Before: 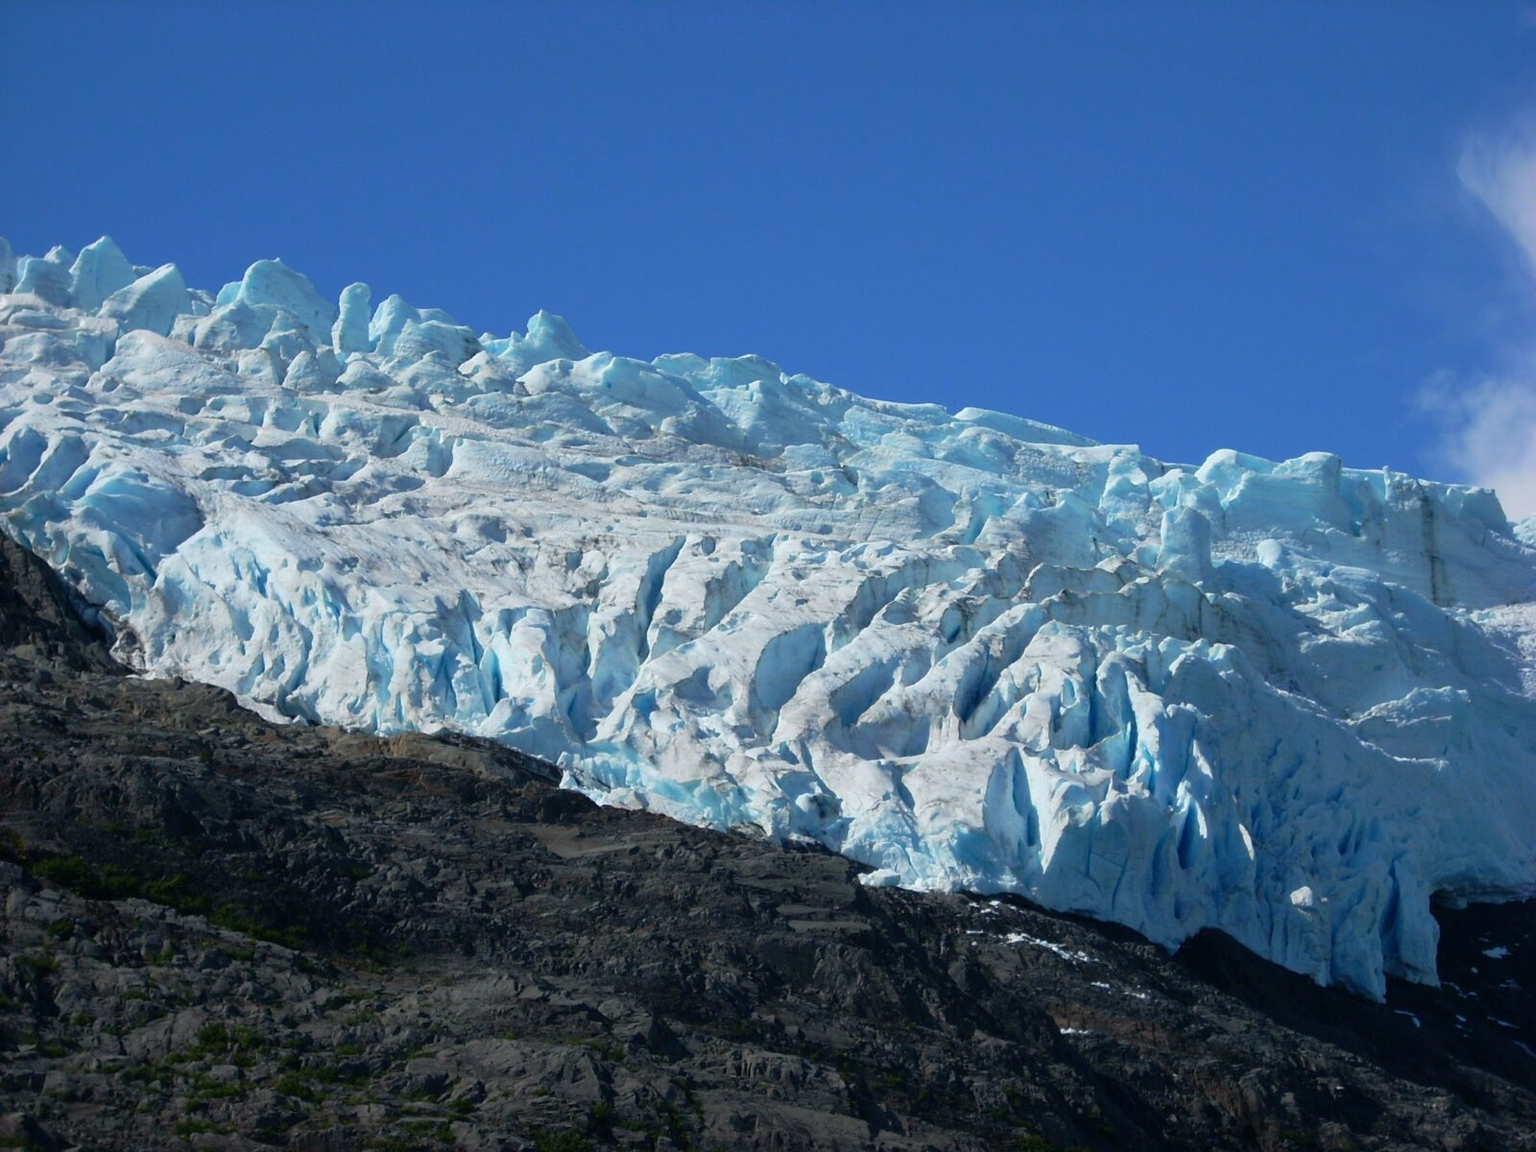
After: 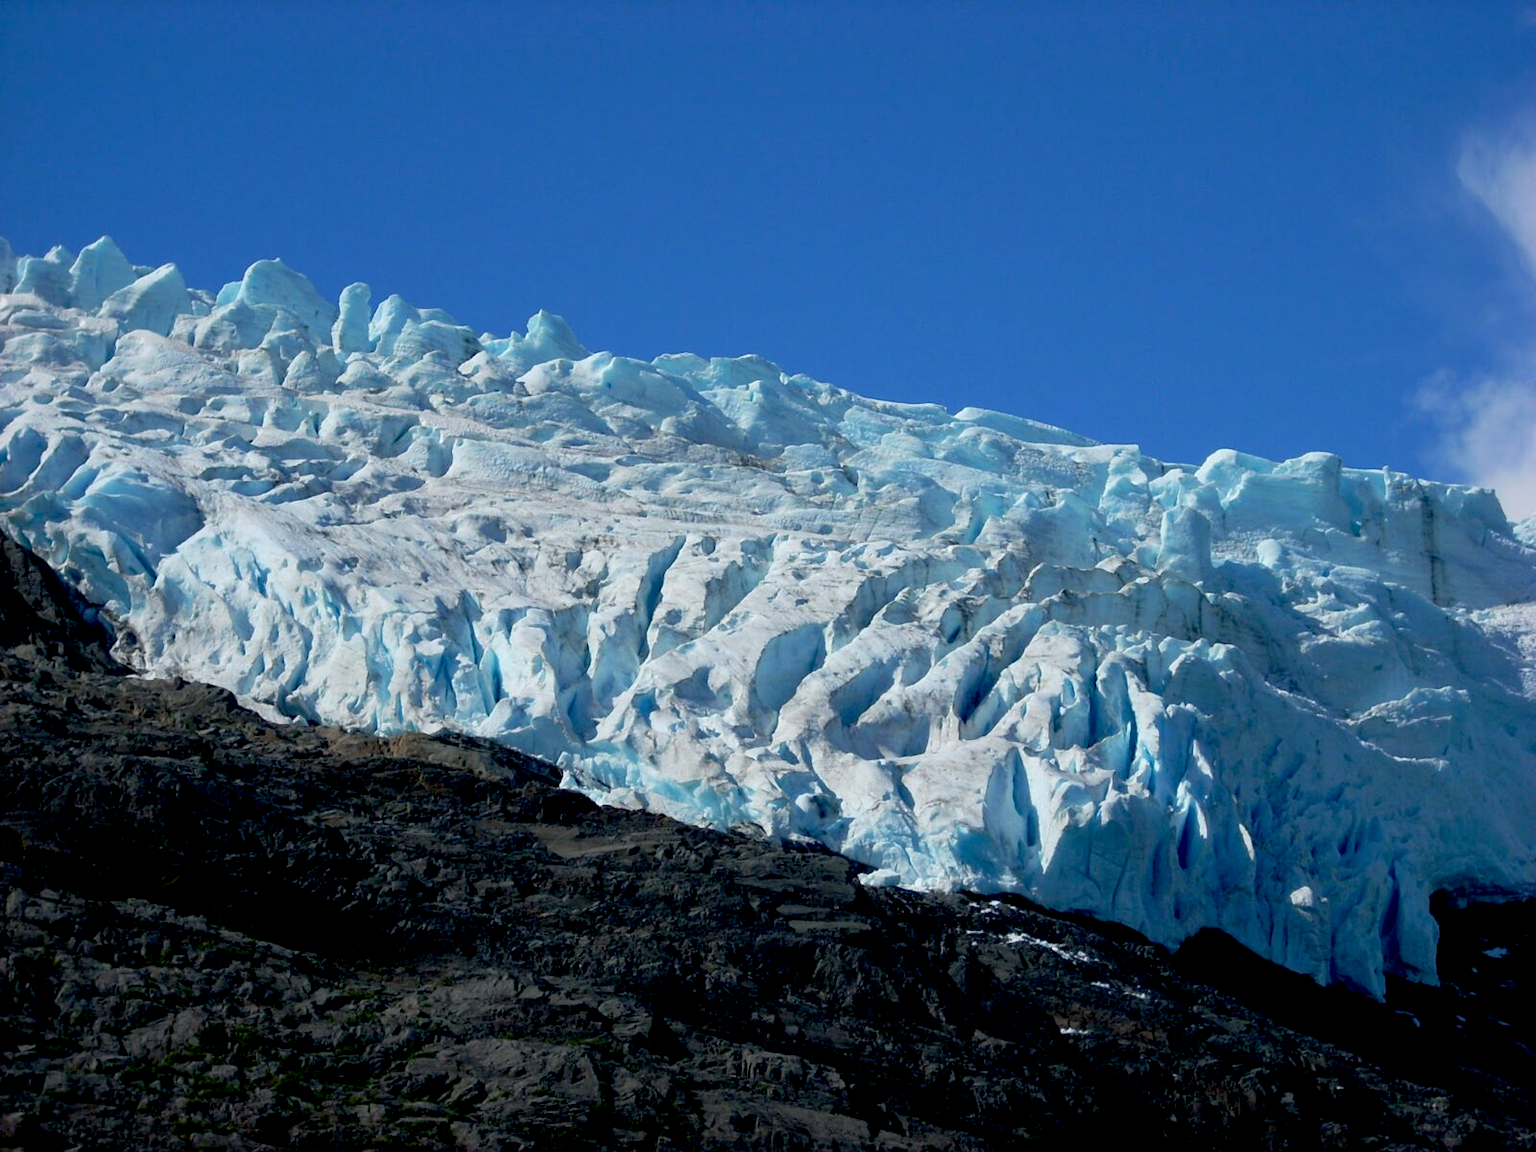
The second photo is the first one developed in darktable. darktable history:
exposure: black level correction 0.017, exposure -0.008 EV, compensate exposure bias true, compensate highlight preservation false
